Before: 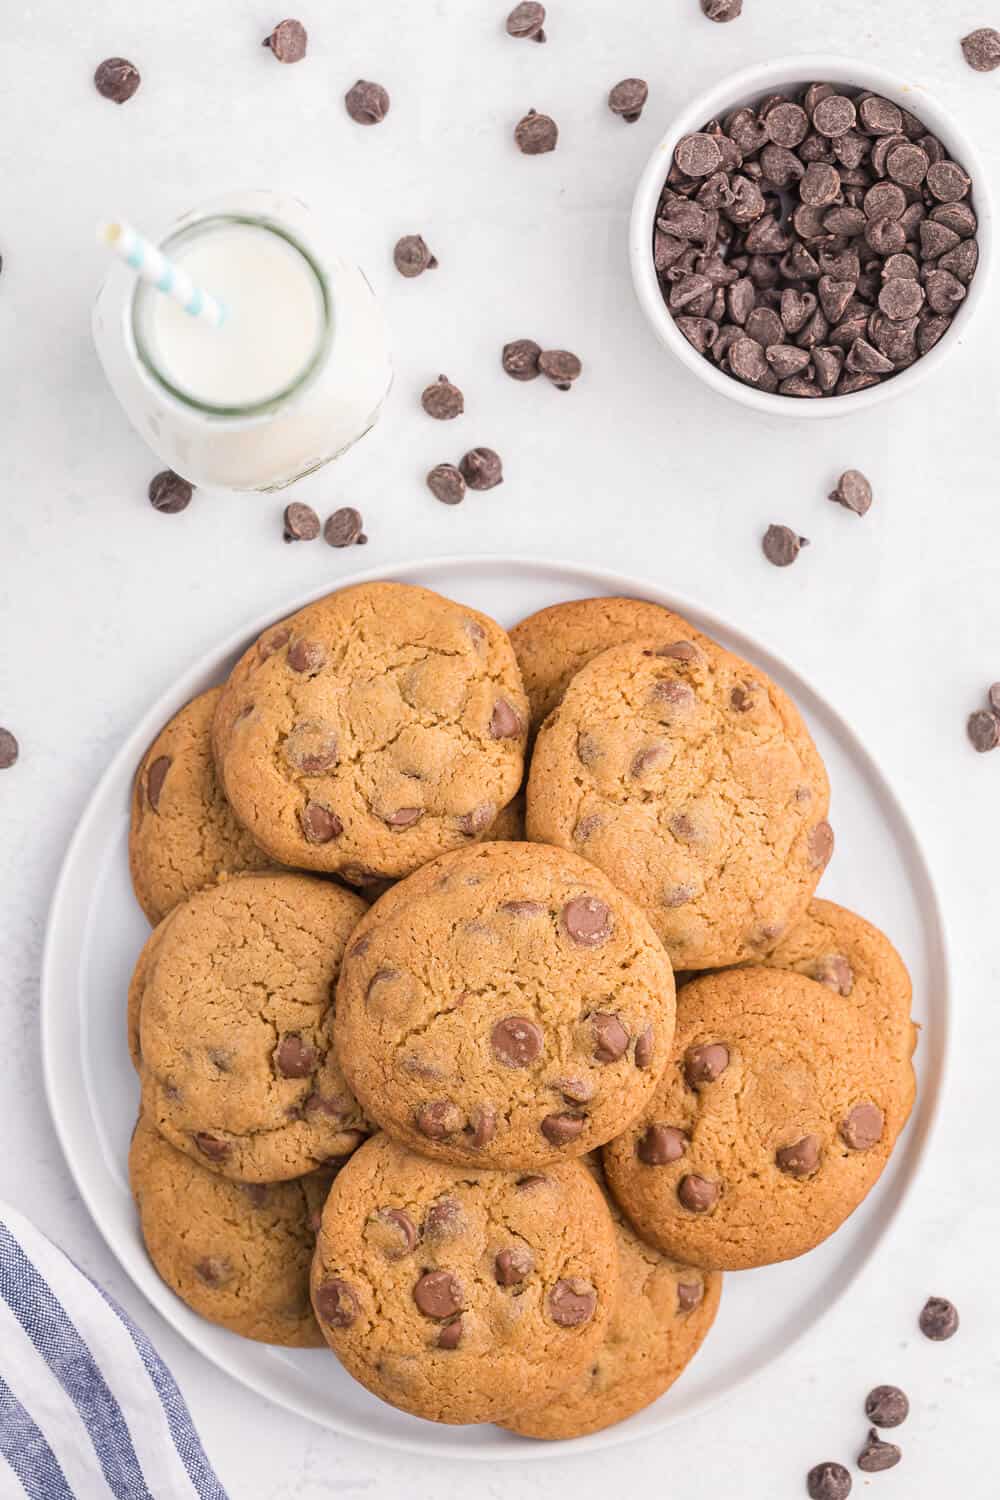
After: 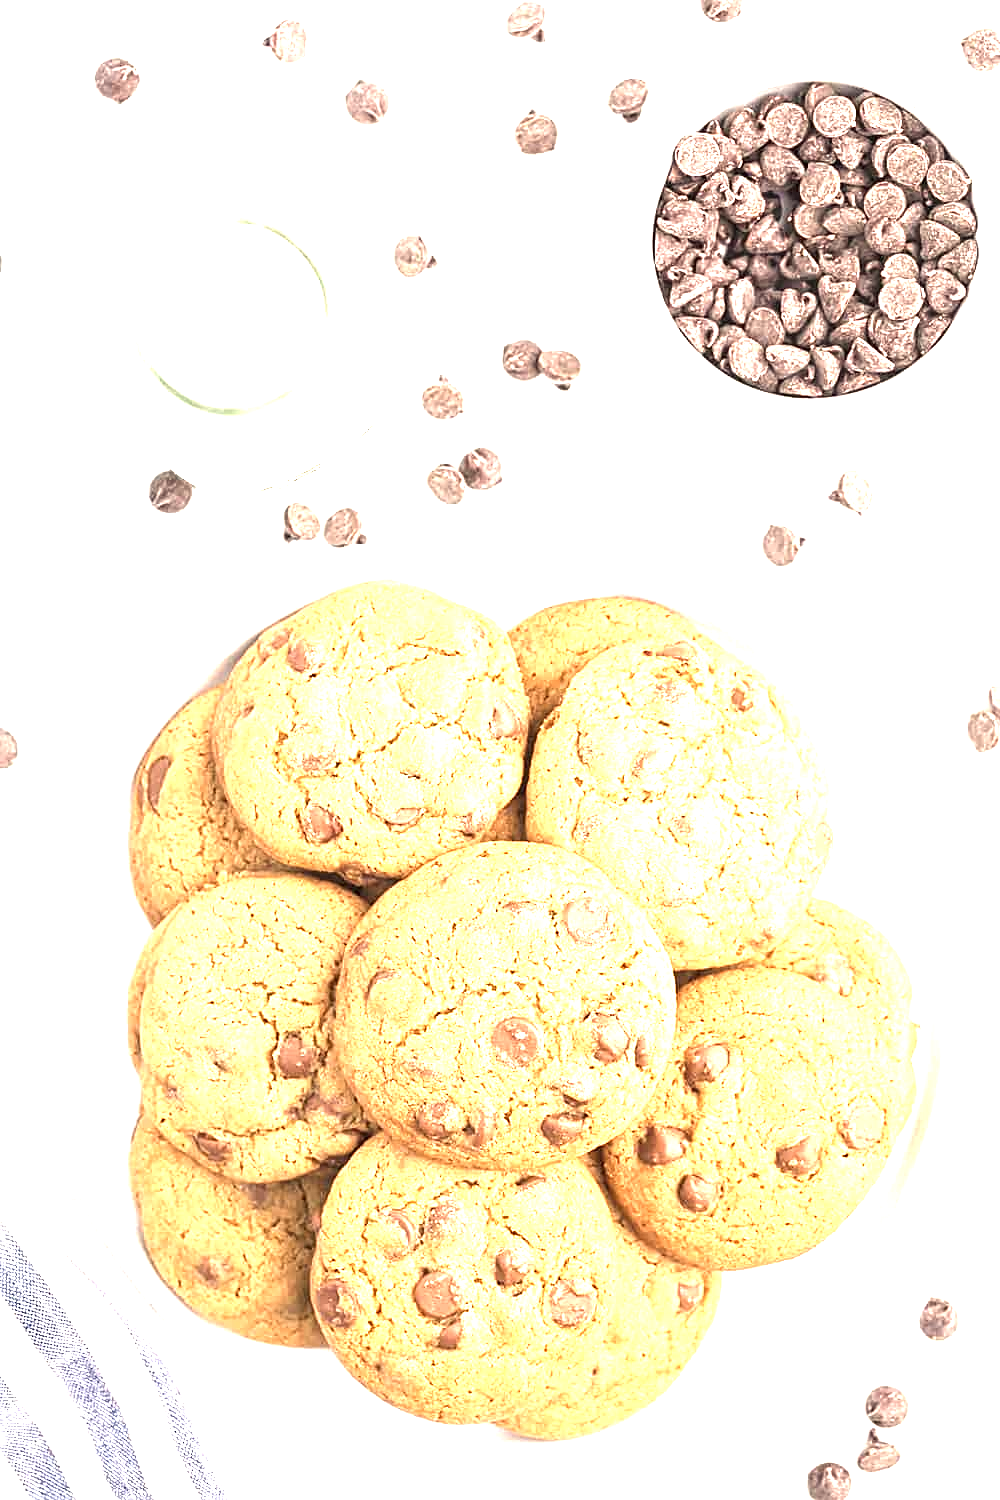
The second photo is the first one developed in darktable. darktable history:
sharpen: on, module defaults
exposure: black level correction 0, exposure 1.975 EV, compensate exposure bias true, compensate highlight preservation false
white balance: red 1.029, blue 0.92
contrast brightness saturation: saturation -0.17
